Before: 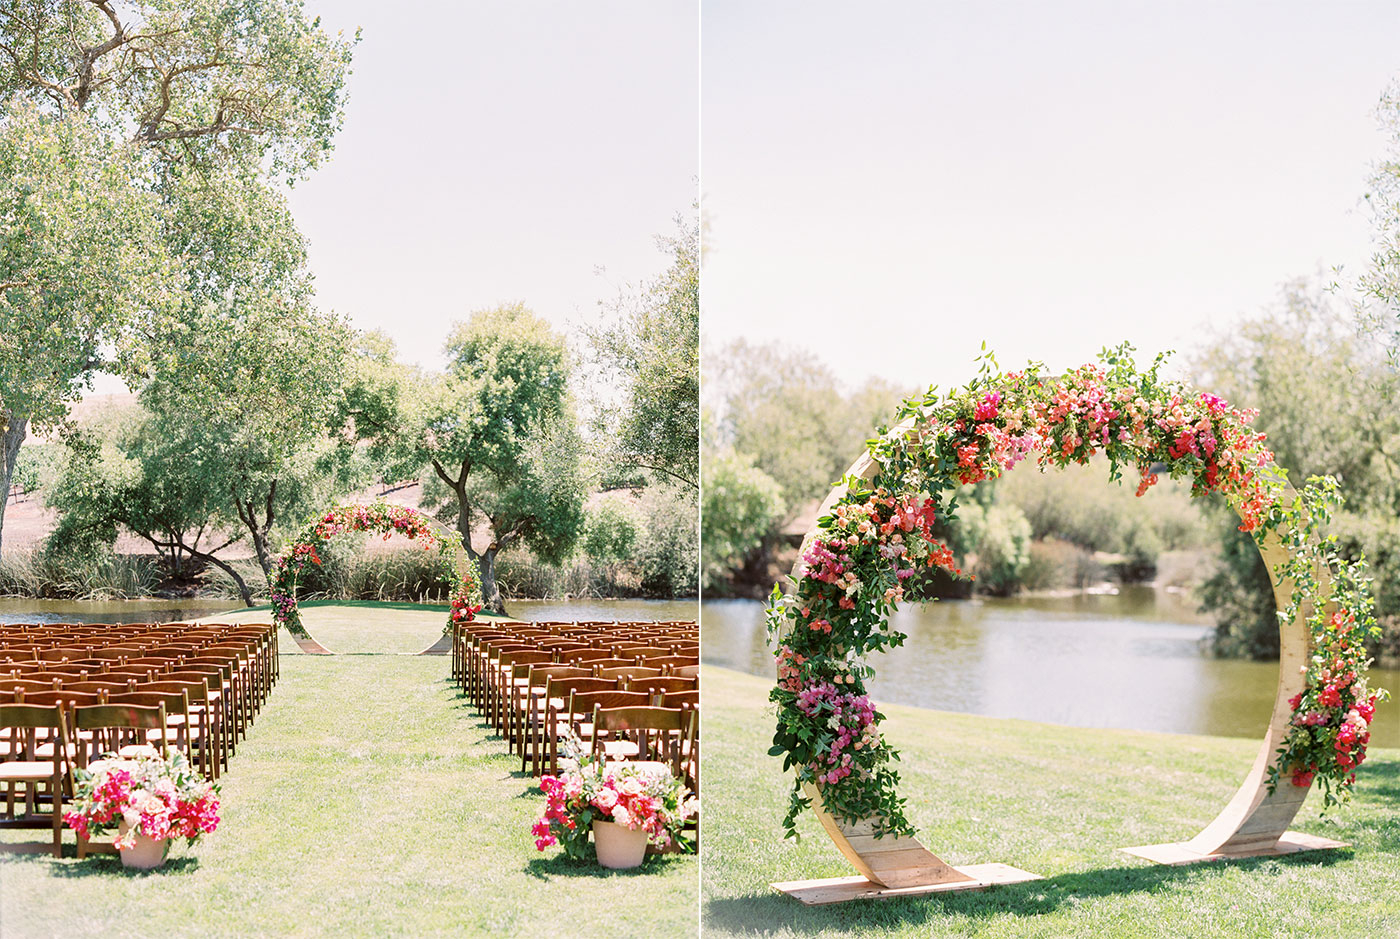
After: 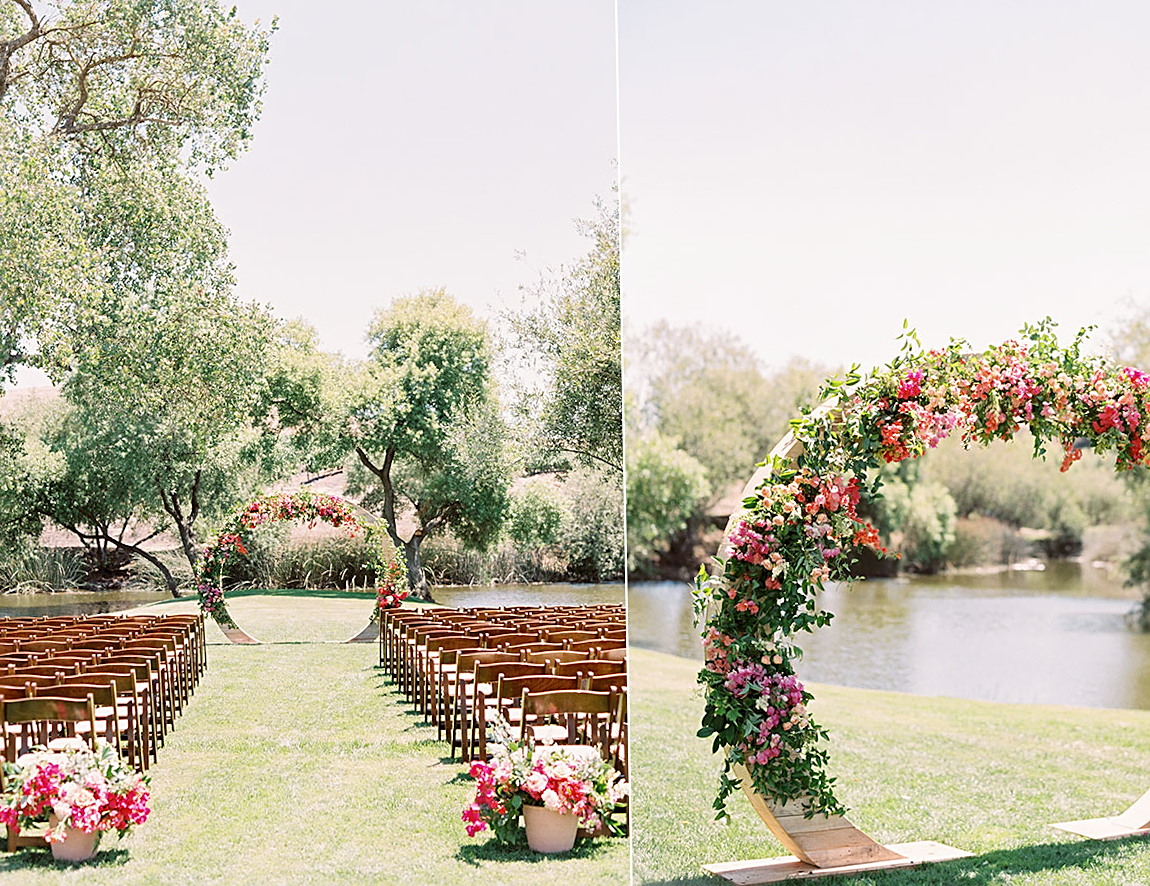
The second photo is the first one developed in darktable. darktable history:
sharpen: on, module defaults
crop and rotate: angle 1°, left 4.281%, top 0.642%, right 11.383%, bottom 2.486%
